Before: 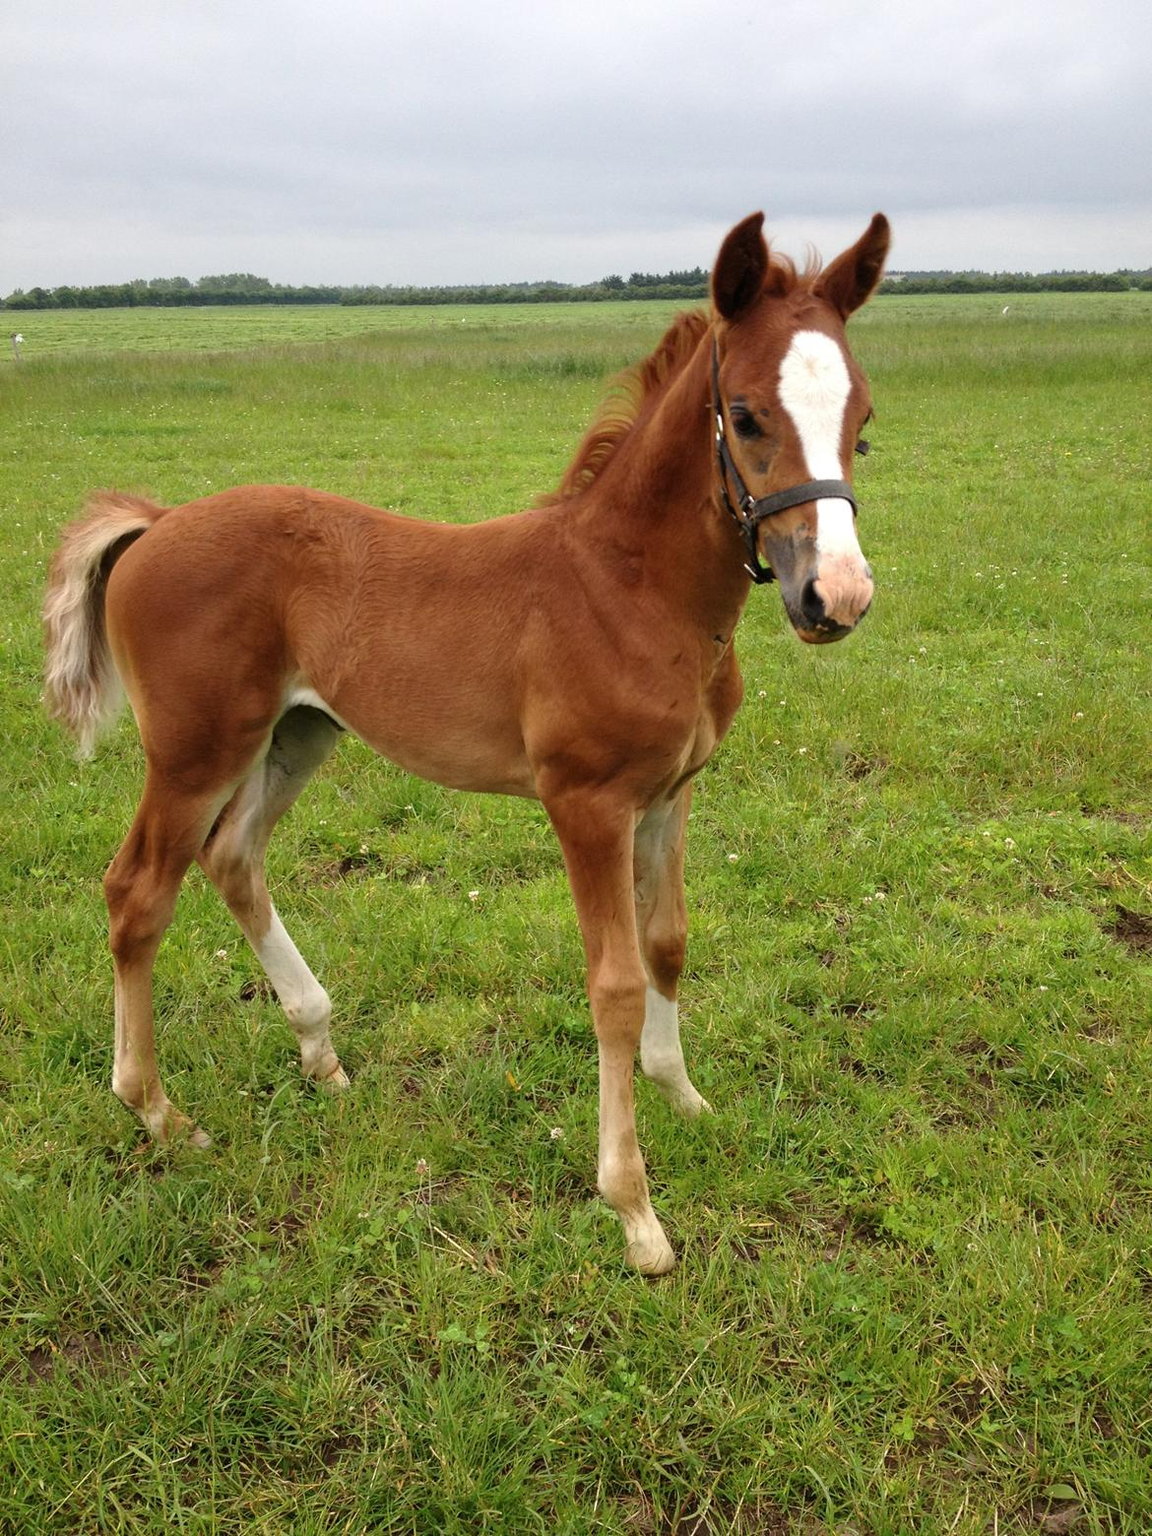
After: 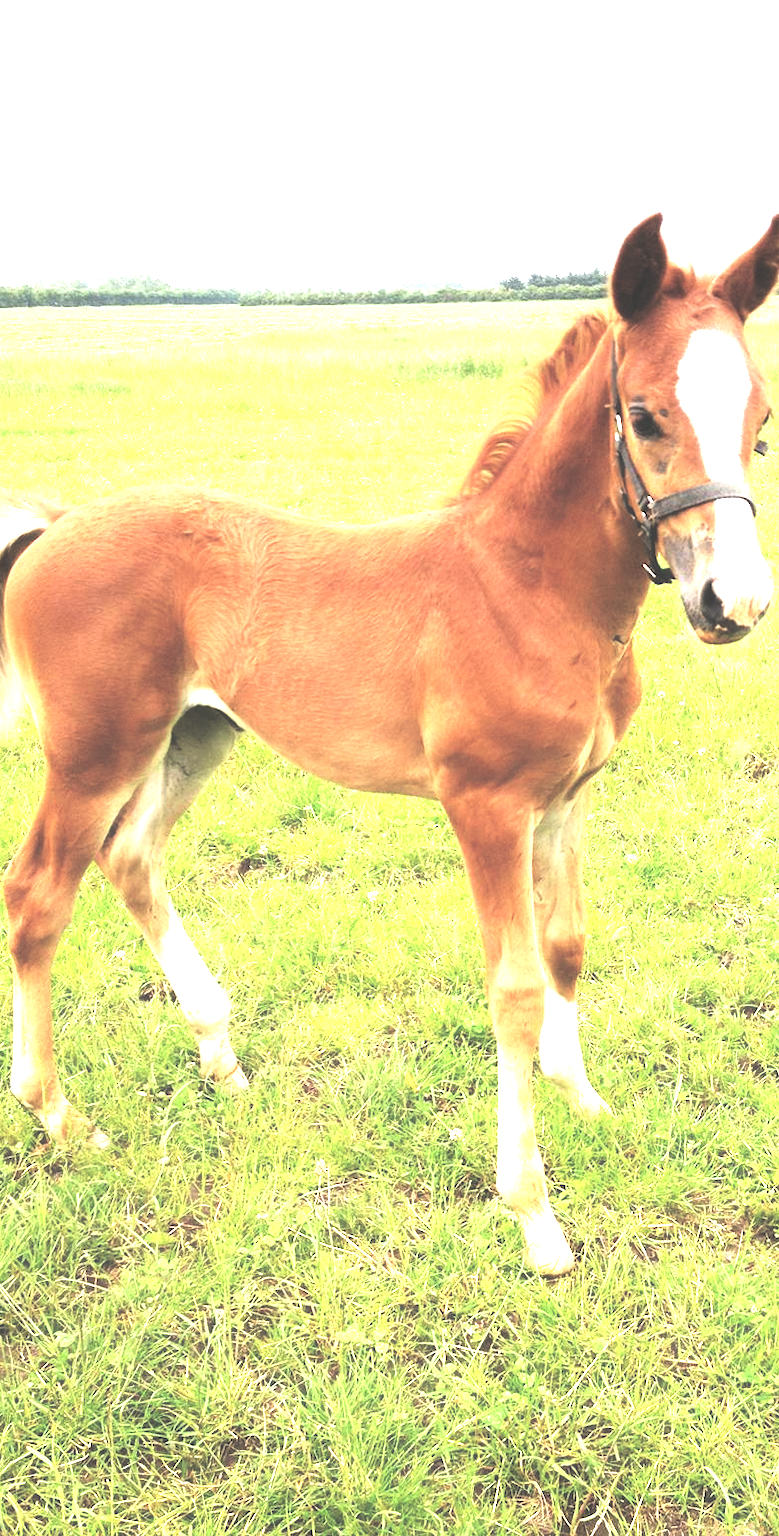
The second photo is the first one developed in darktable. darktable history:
exposure: black level correction -0.024, exposure 1.394 EV, compensate exposure bias true, compensate highlight preservation false
crop and rotate: left 8.864%, right 23.5%
tone equalizer: -8 EV -1.11 EV, -7 EV -1 EV, -6 EV -0.859 EV, -5 EV -0.611 EV, -3 EV 0.568 EV, -2 EV 0.843 EV, -1 EV 0.996 EV, +0 EV 1.06 EV, smoothing diameter 2.16%, edges refinement/feathering 24.46, mask exposure compensation -1.57 EV, filter diffusion 5
